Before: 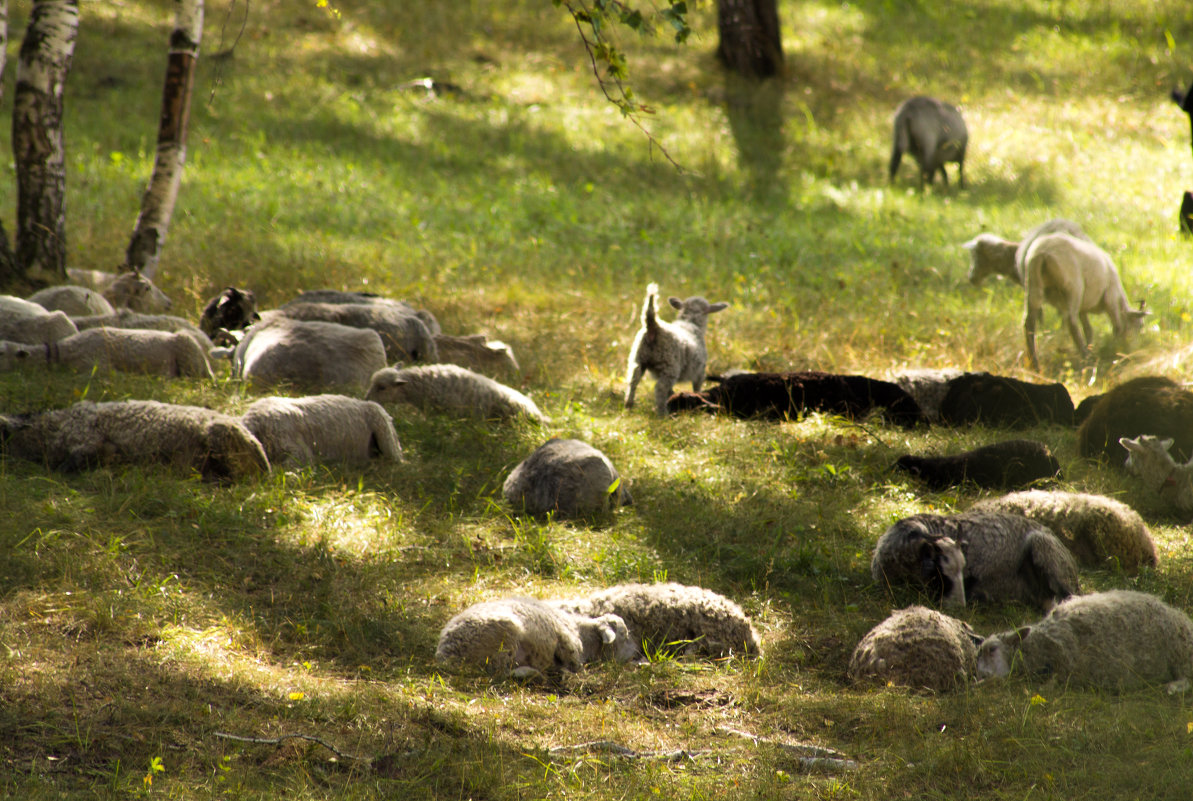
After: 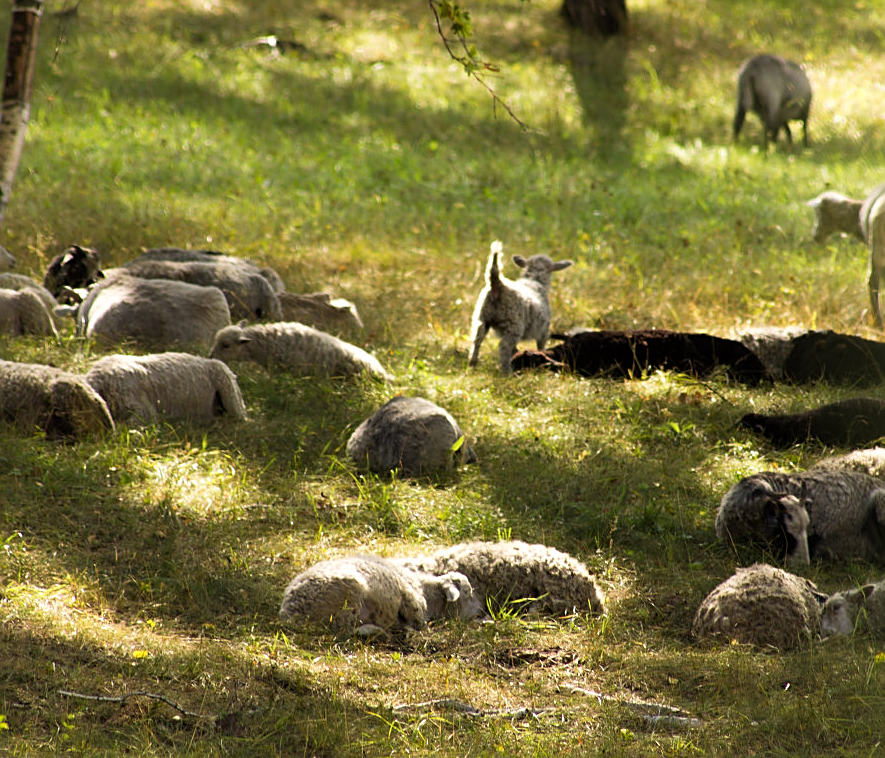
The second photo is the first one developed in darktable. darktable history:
crop and rotate: left 13.15%, top 5.251%, right 12.609%
sharpen: on, module defaults
